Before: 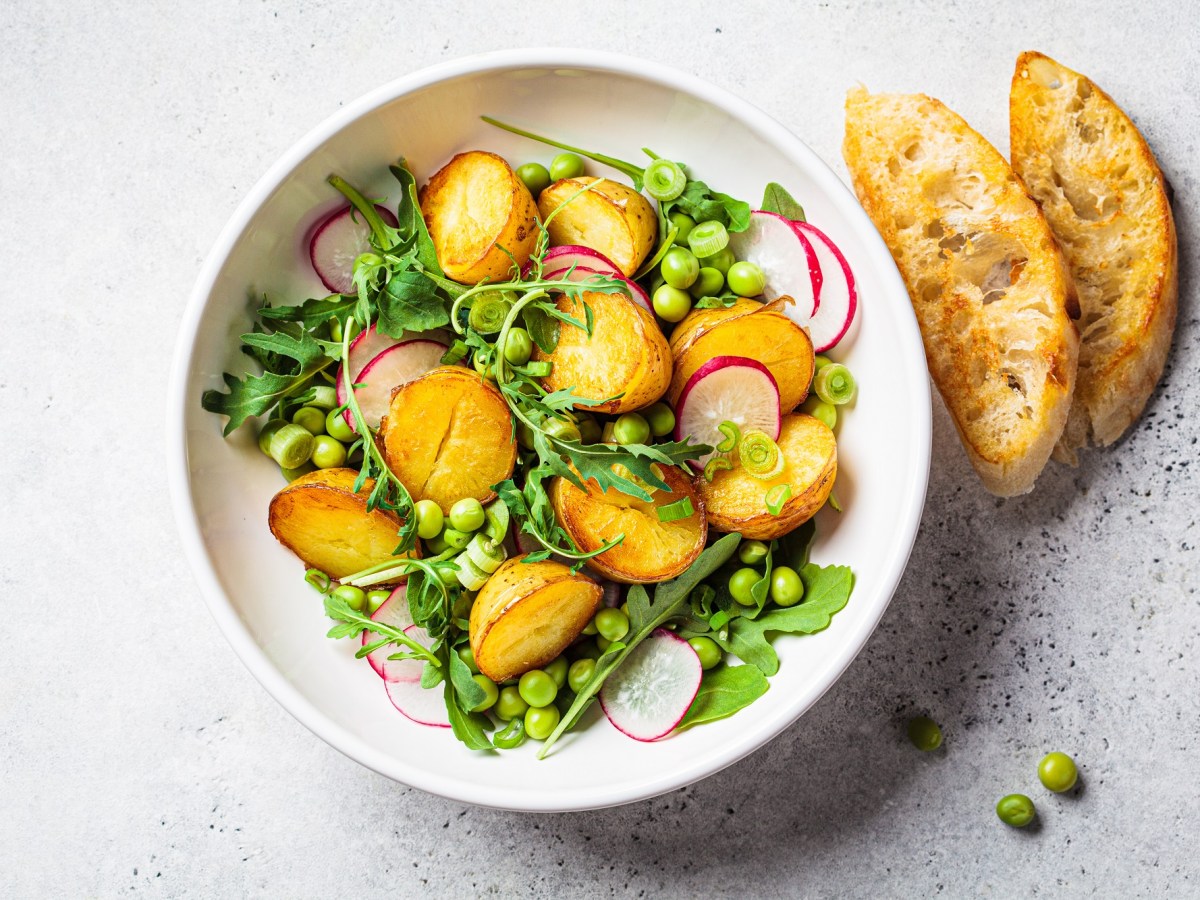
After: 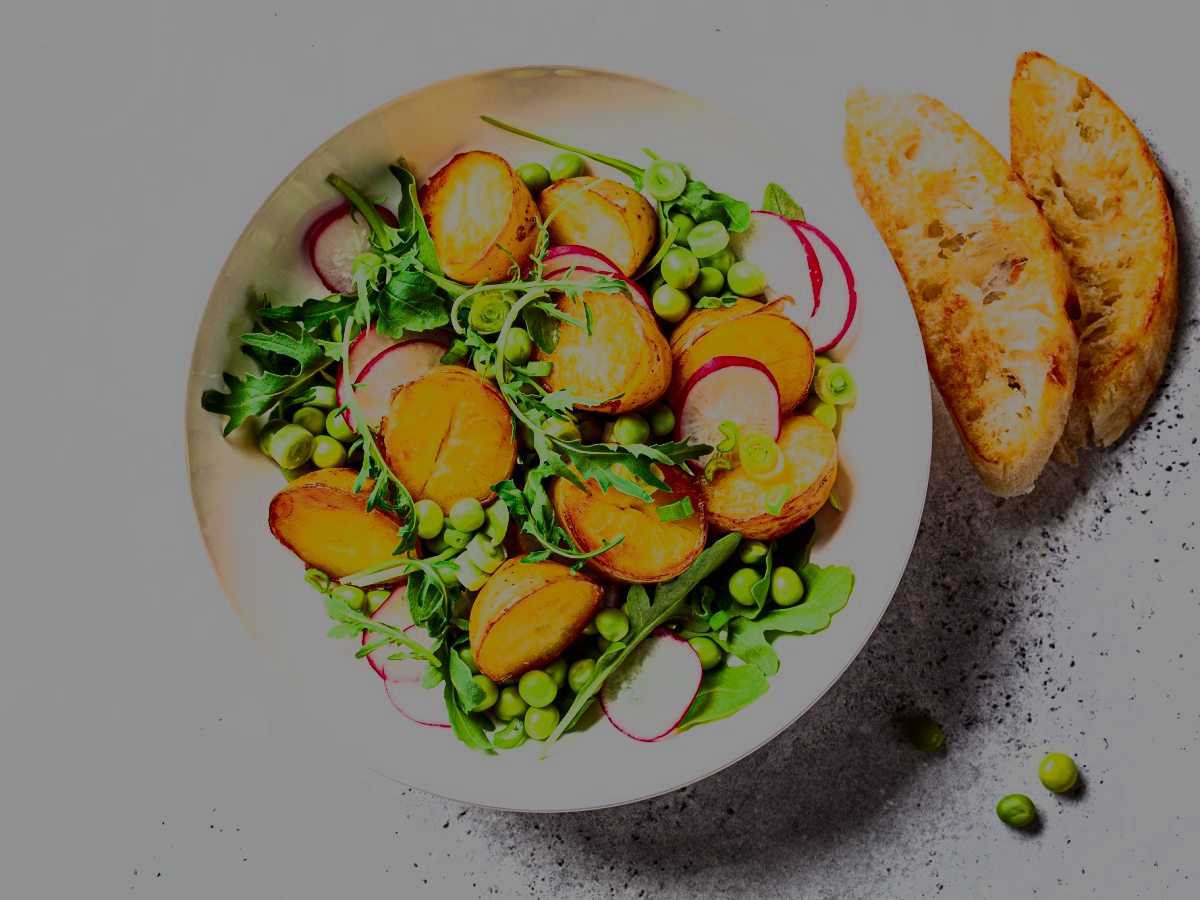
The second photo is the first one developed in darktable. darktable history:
contrast brightness saturation: contrast 0.19, brightness -0.239, saturation 0.113
filmic rgb: black relative exposure -12.95 EV, white relative exposure 4.05 EV, target white luminance 85.057%, hardness 6.29, latitude 42.67%, contrast 0.856, shadows ↔ highlights balance 8.09%, iterations of high-quality reconstruction 0
